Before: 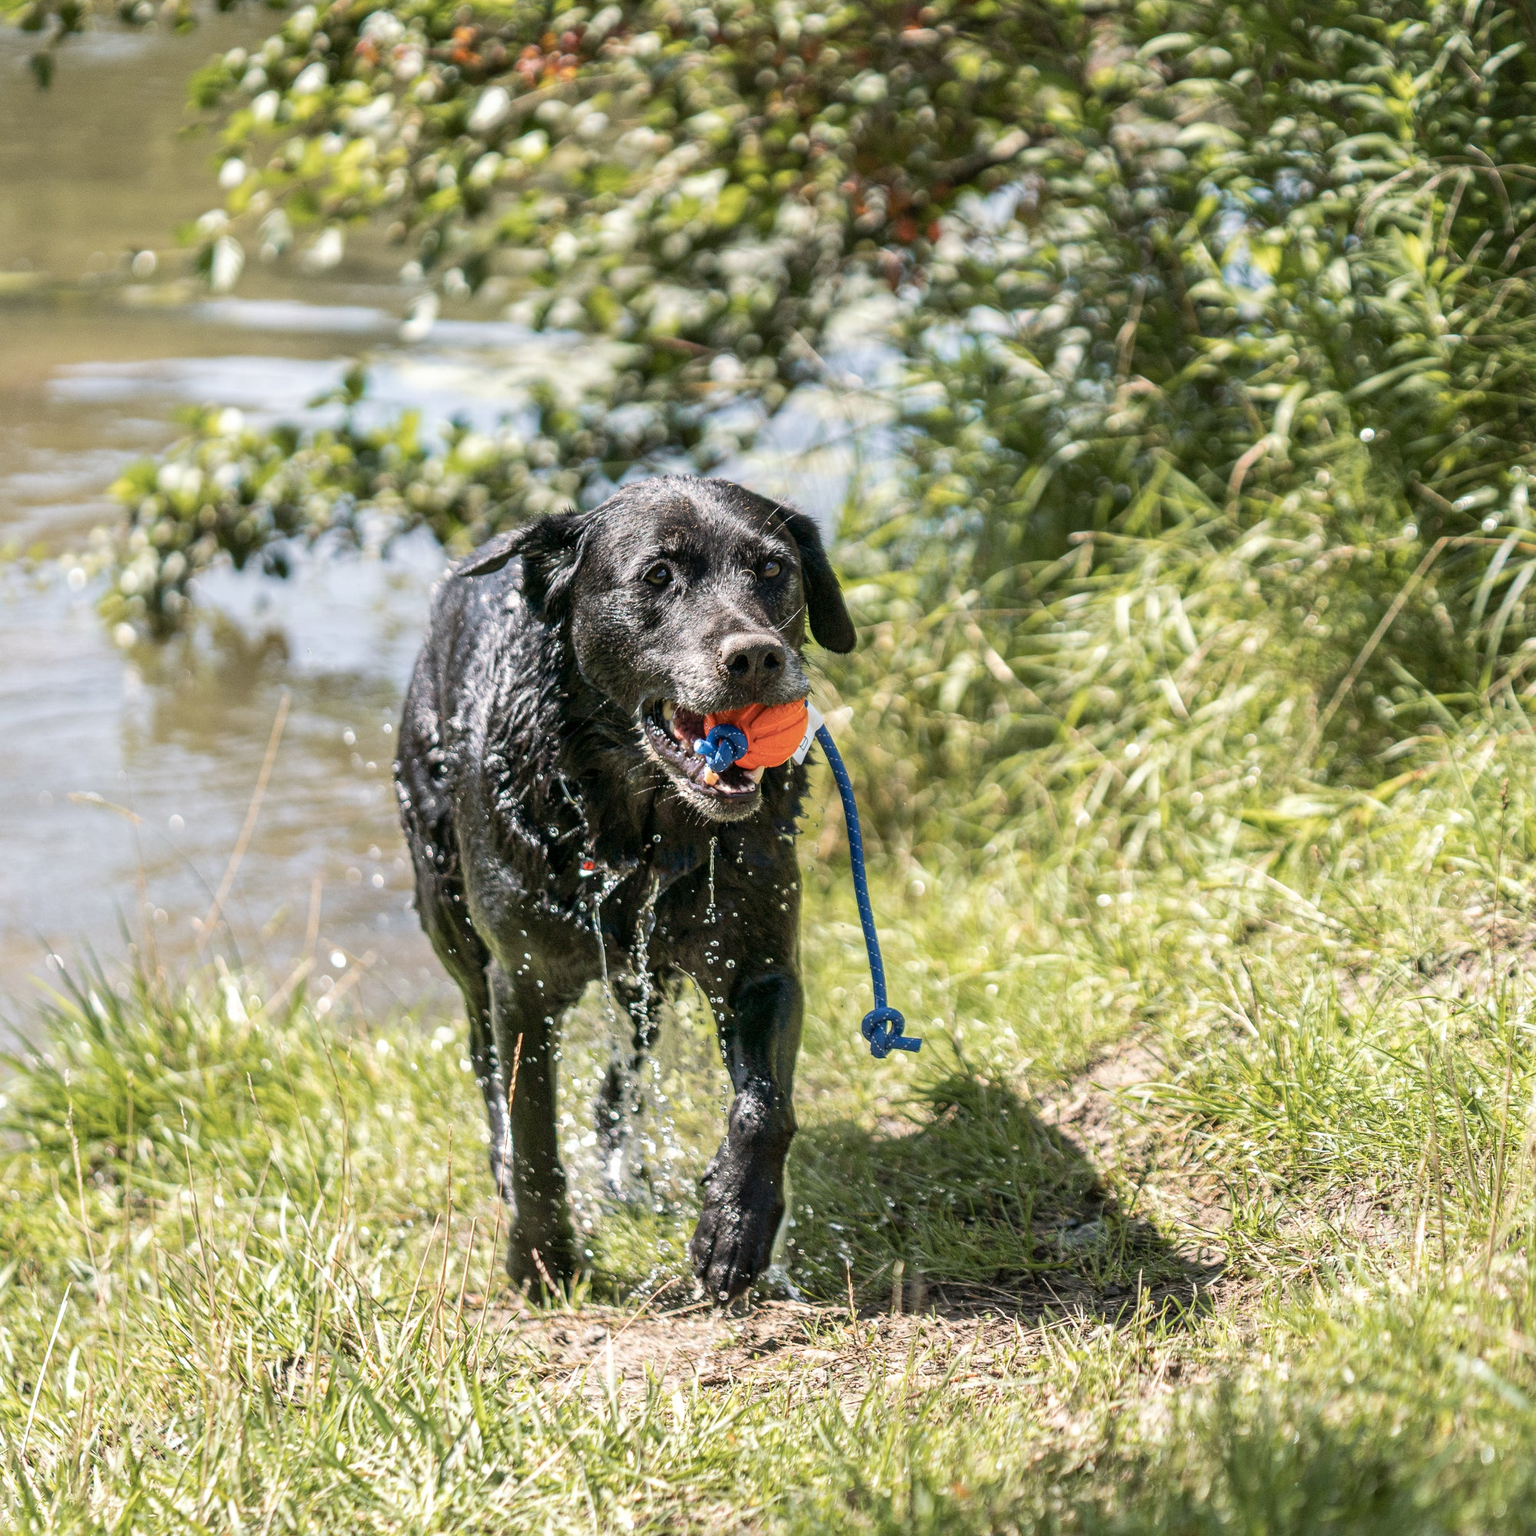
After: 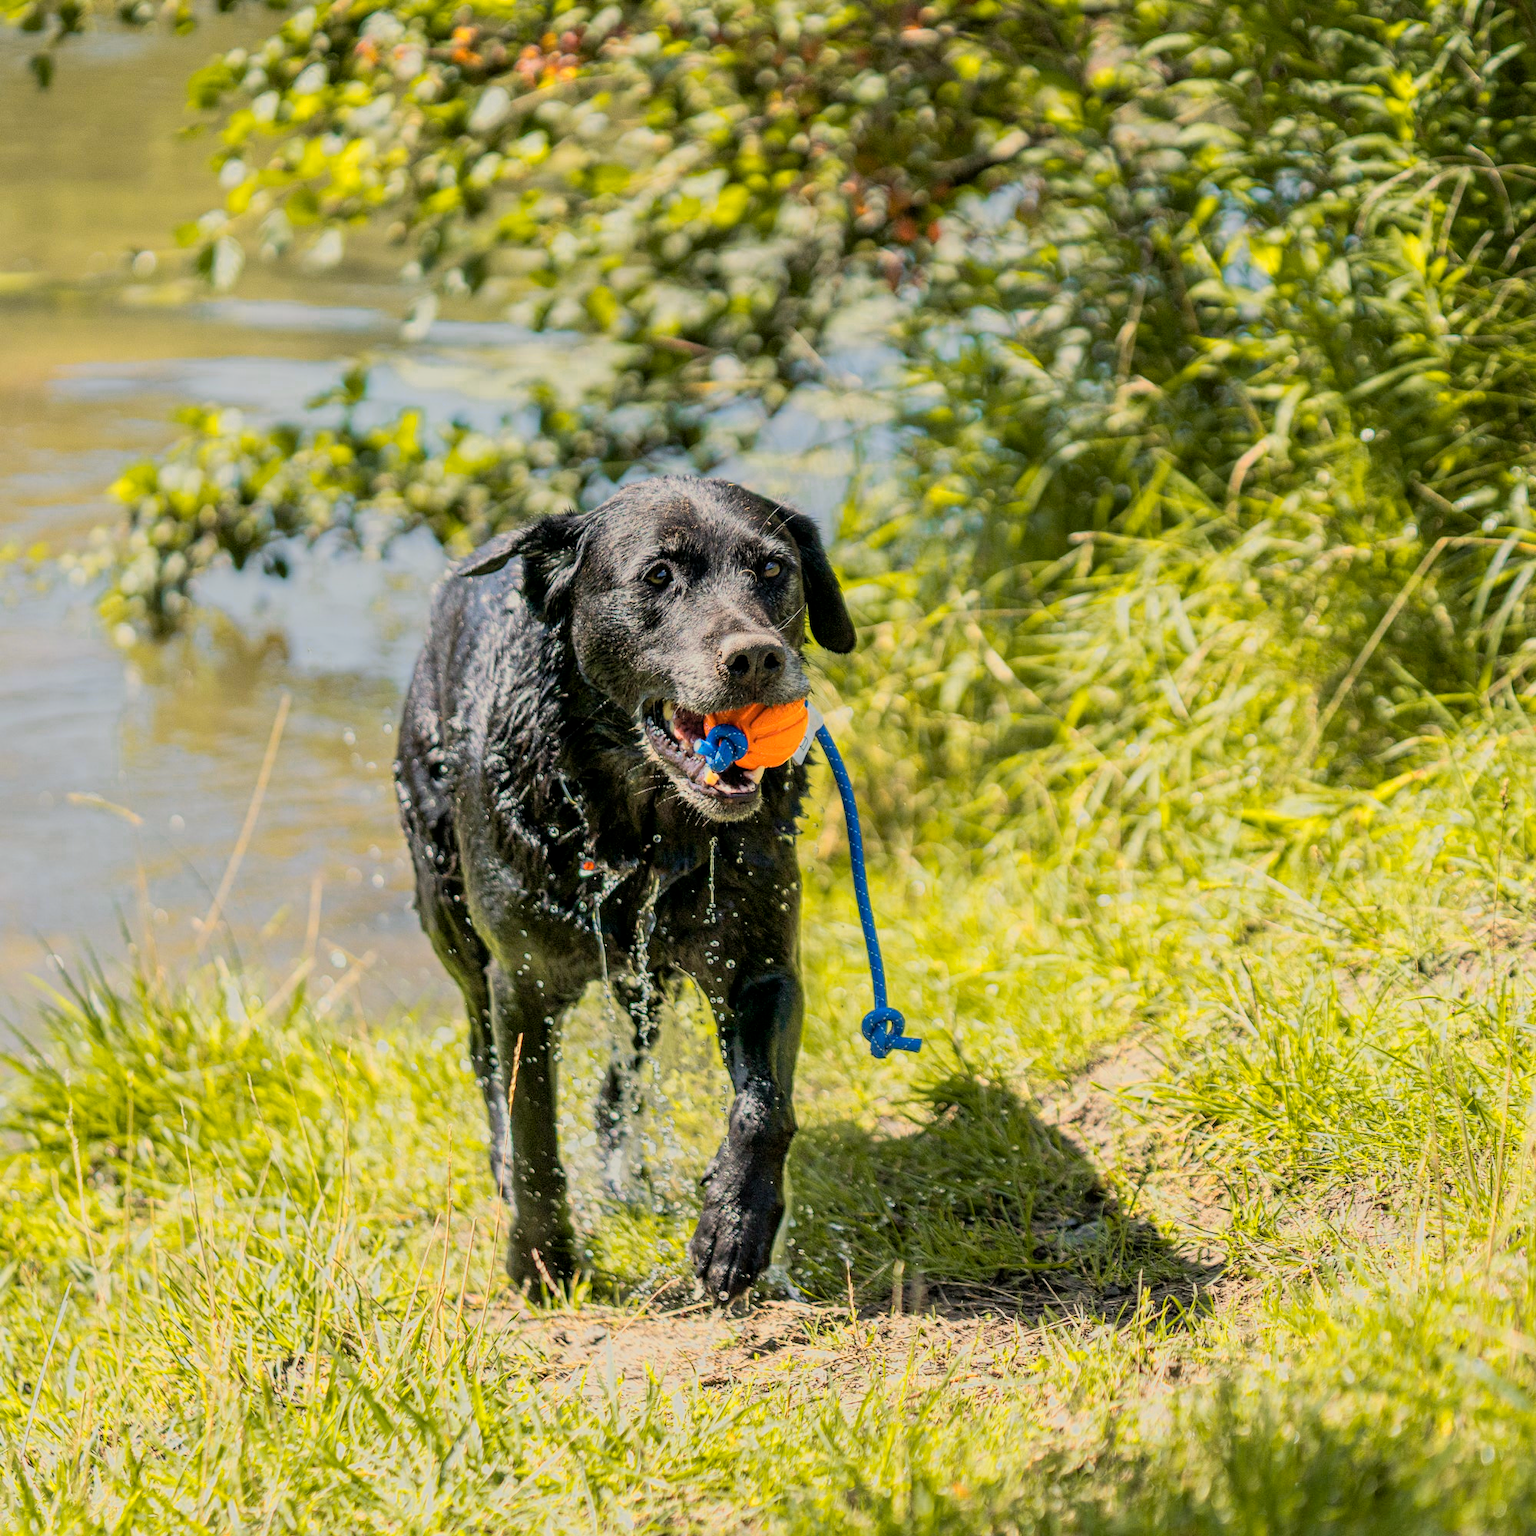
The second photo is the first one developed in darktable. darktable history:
color zones: curves: ch0 [(0.099, 0.624) (0.257, 0.596) (0.384, 0.376) (0.529, 0.492) (0.697, 0.564) (0.768, 0.532) (0.908, 0.644)]; ch1 [(0.112, 0.564) (0.254, 0.612) (0.432, 0.676) (0.592, 0.456) (0.743, 0.684) (0.888, 0.536)]; ch2 [(0.25, 0.5) (0.469, 0.36) (0.75, 0.5)]
color balance rgb: highlights gain › luminance 7.615%, highlights gain › chroma 1.973%, highlights gain › hue 88.55°, perceptual saturation grading › global saturation 14.786%, global vibrance 20%
filmic rgb: black relative exposure -8.81 EV, white relative exposure 4.99 EV, threshold 2.95 EV, target black luminance 0%, hardness 3.78, latitude 66.59%, contrast 0.82, highlights saturation mix 11.43%, shadows ↔ highlights balance 20.21%, color science v6 (2022), enable highlight reconstruction true
